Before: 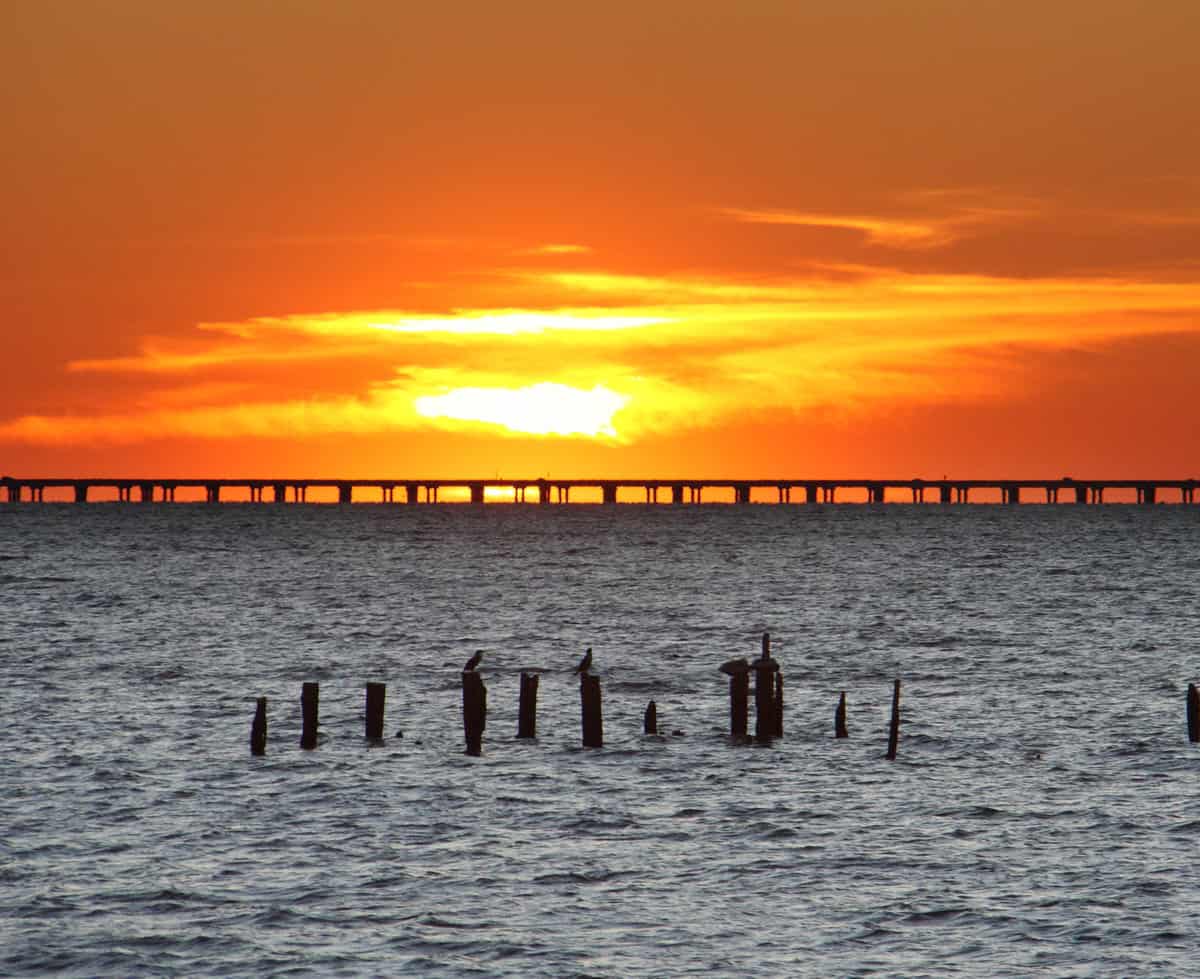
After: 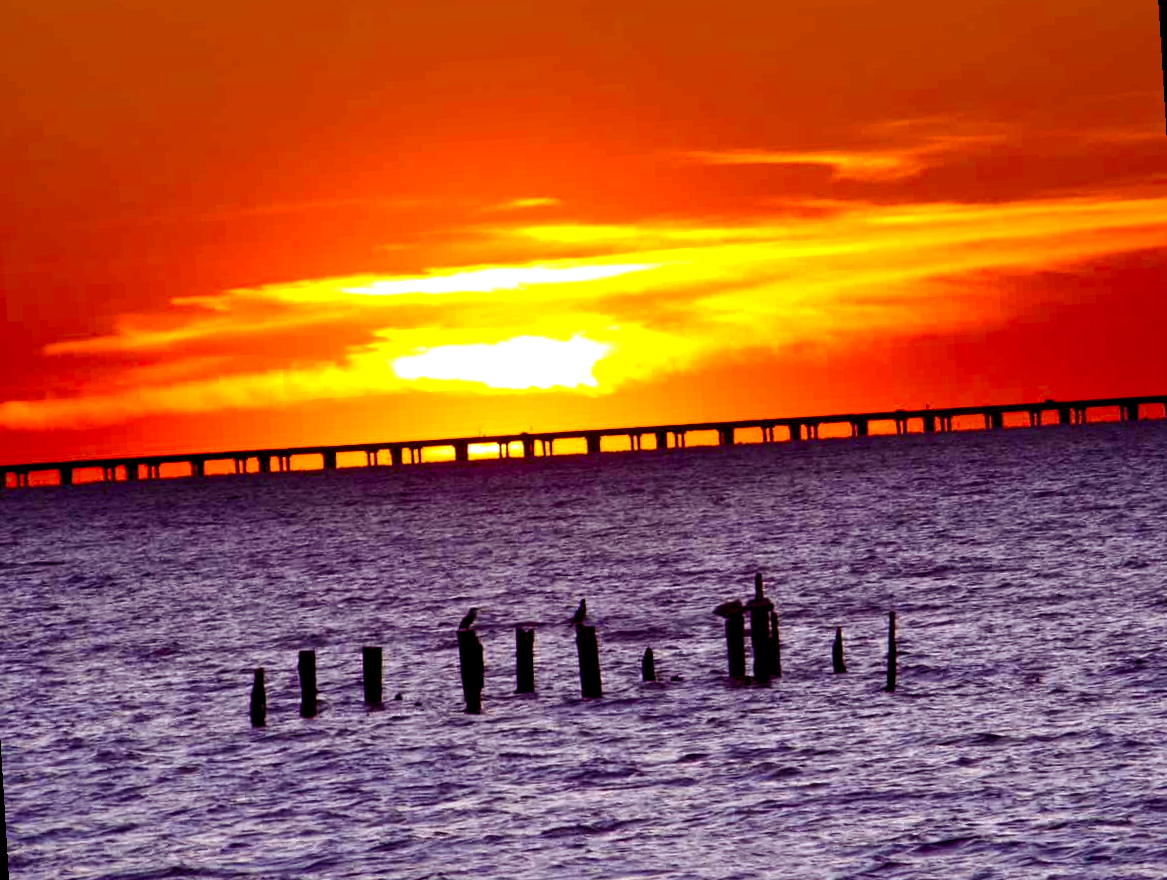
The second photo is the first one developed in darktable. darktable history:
color balance rgb: shadows lift › luminance -21.66%, shadows lift › chroma 8.98%, shadows lift › hue 283.37°, power › chroma 1.55%, power › hue 25.59°, highlights gain › luminance 6.08%, highlights gain › chroma 2.55%, highlights gain › hue 90°, global offset › luminance -0.87%, perceptual saturation grading › global saturation 27.49%, perceptual saturation grading › highlights -28.39%, perceptual saturation grading › mid-tones 15.22%, perceptual saturation grading › shadows 33.98%, perceptual brilliance grading › highlights 10%, perceptual brilliance grading › mid-tones 5%
contrast brightness saturation: contrast 0.07, brightness -0.13, saturation 0.06
white balance: red 1.042, blue 1.17
rotate and perspective: rotation -3.52°, crop left 0.036, crop right 0.964, crop top 0.081, crop bottom 0.919
